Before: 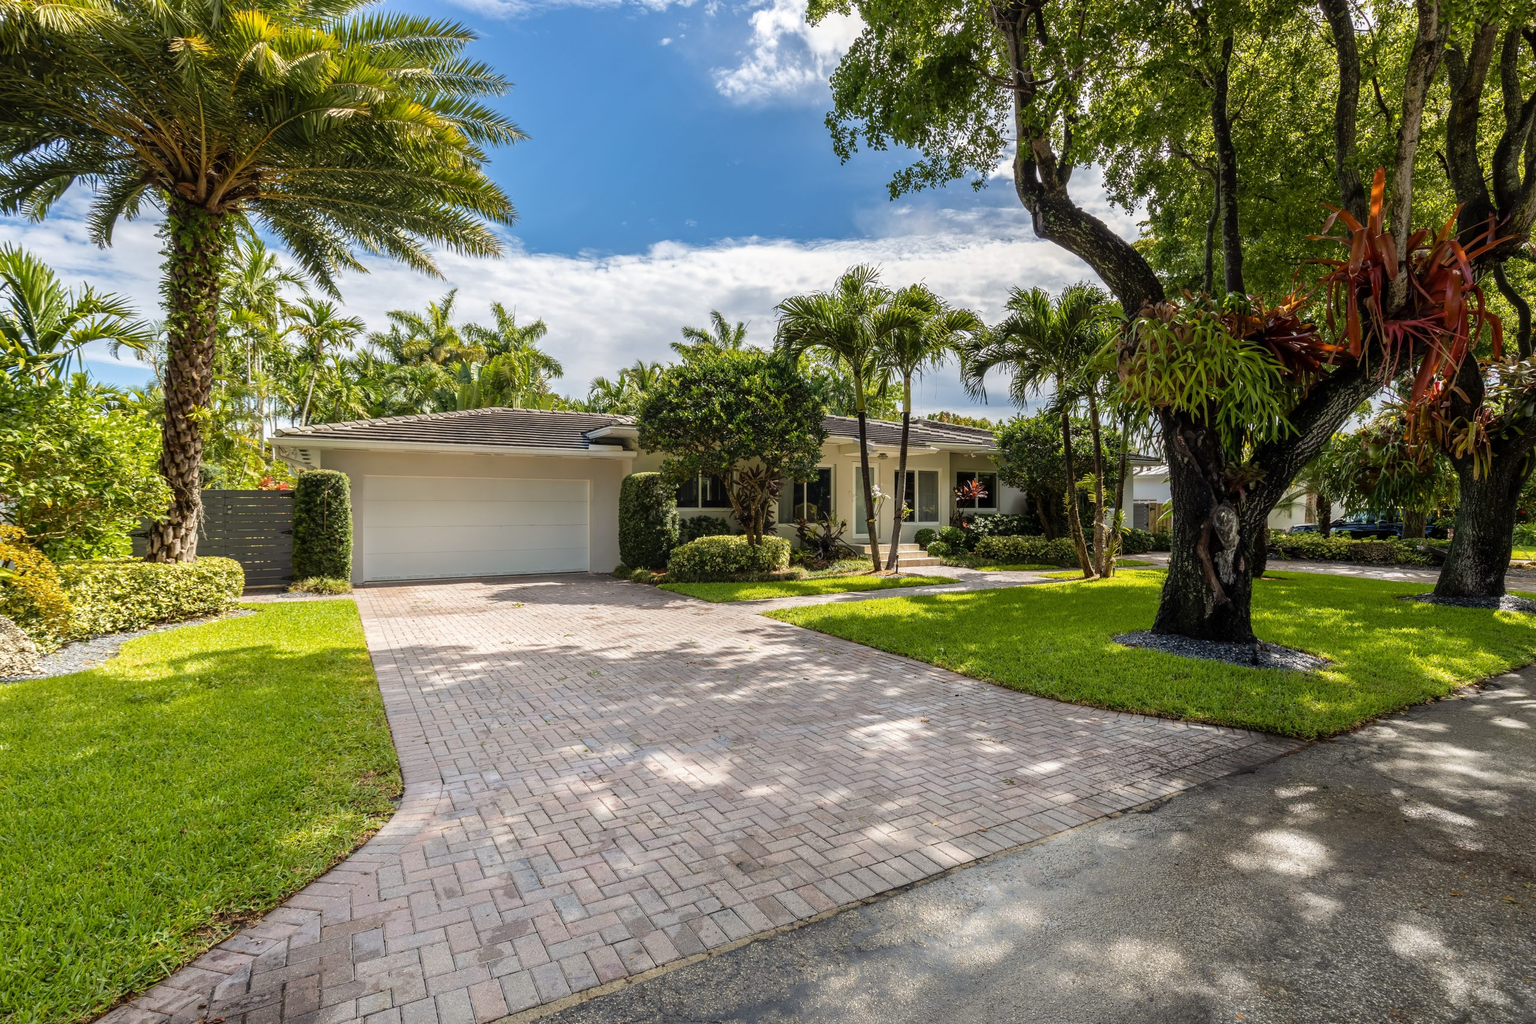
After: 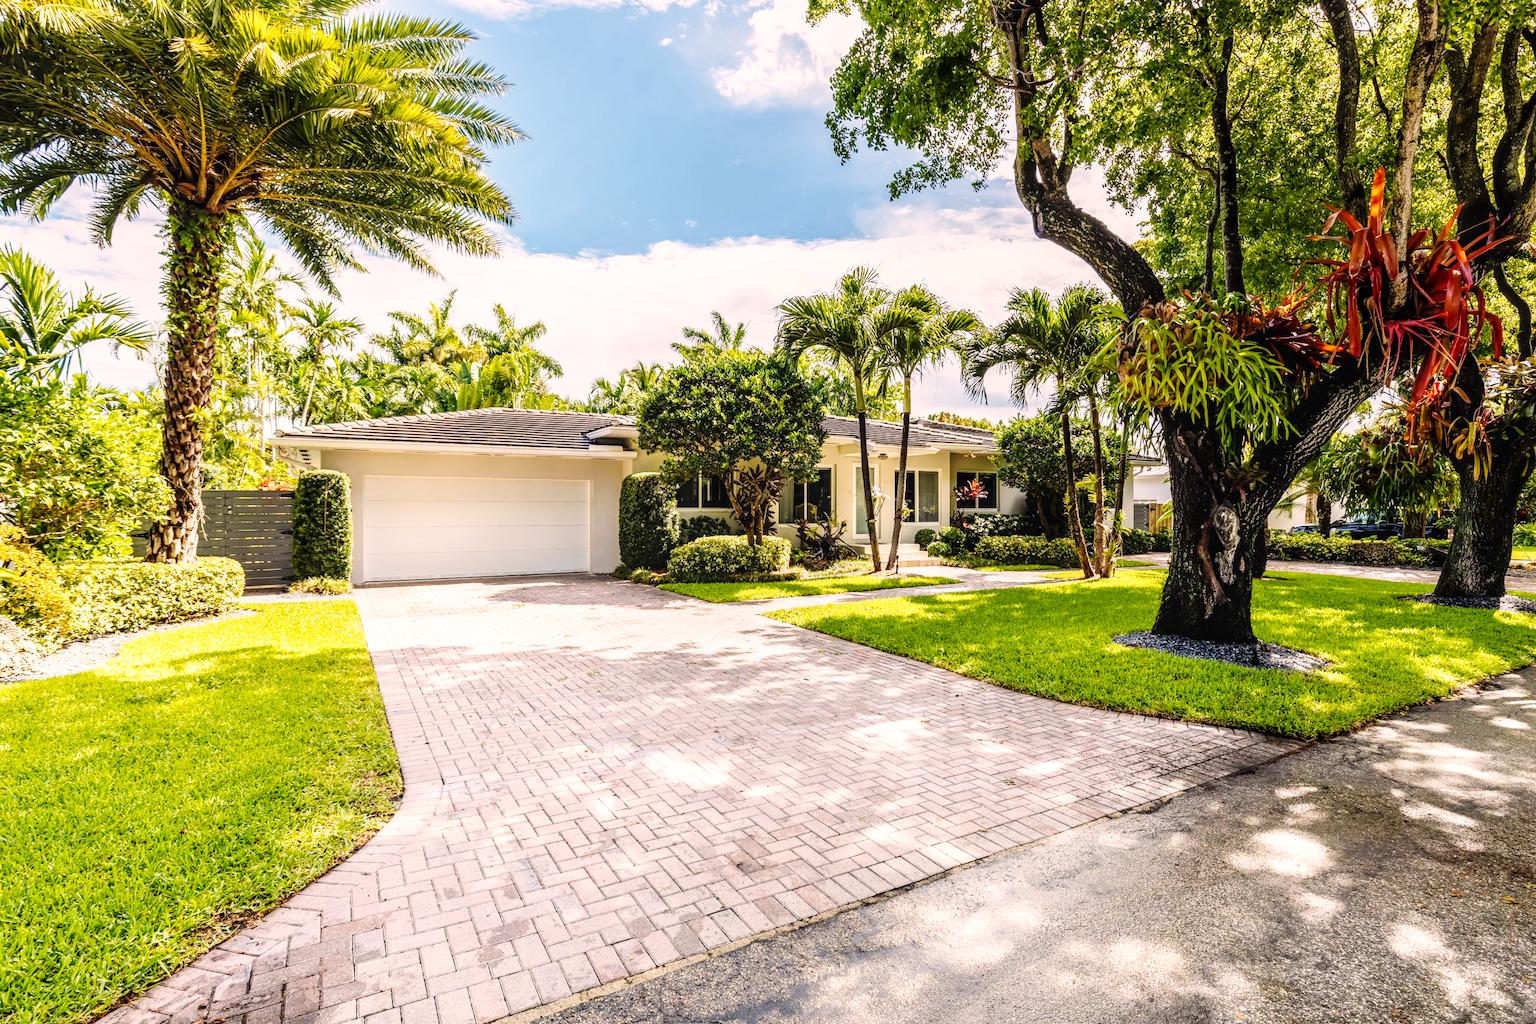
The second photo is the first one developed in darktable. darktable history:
base curve: curves: ch0 [(0, 0.003) (0.001, 0.002) (0.006, 0.004) (0.02, 0.022) (0.048, 0.086) (0.094, 0.234) (0.162, 0.431) (0.258, 0.629) (0.385, 0.8) (0.548, 0.918) (0.751, 0.988) (1, 1)], preserve colors none
local contrast: on, module defaults
color correction: highlights a* 7.34, highlights b* 4.37
